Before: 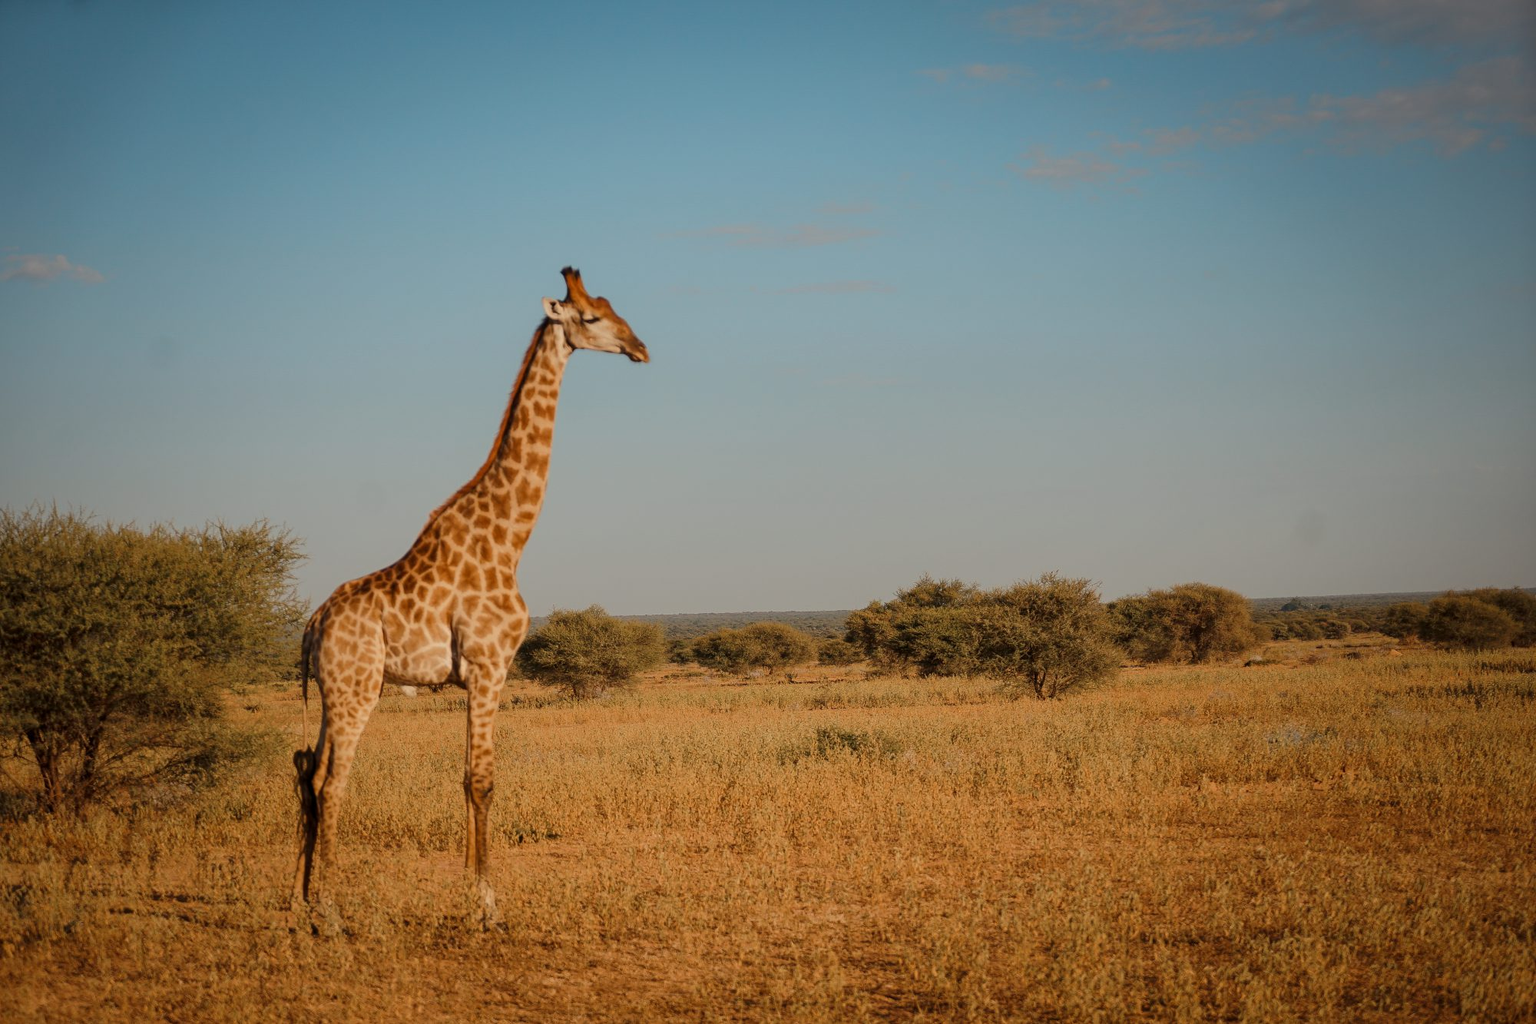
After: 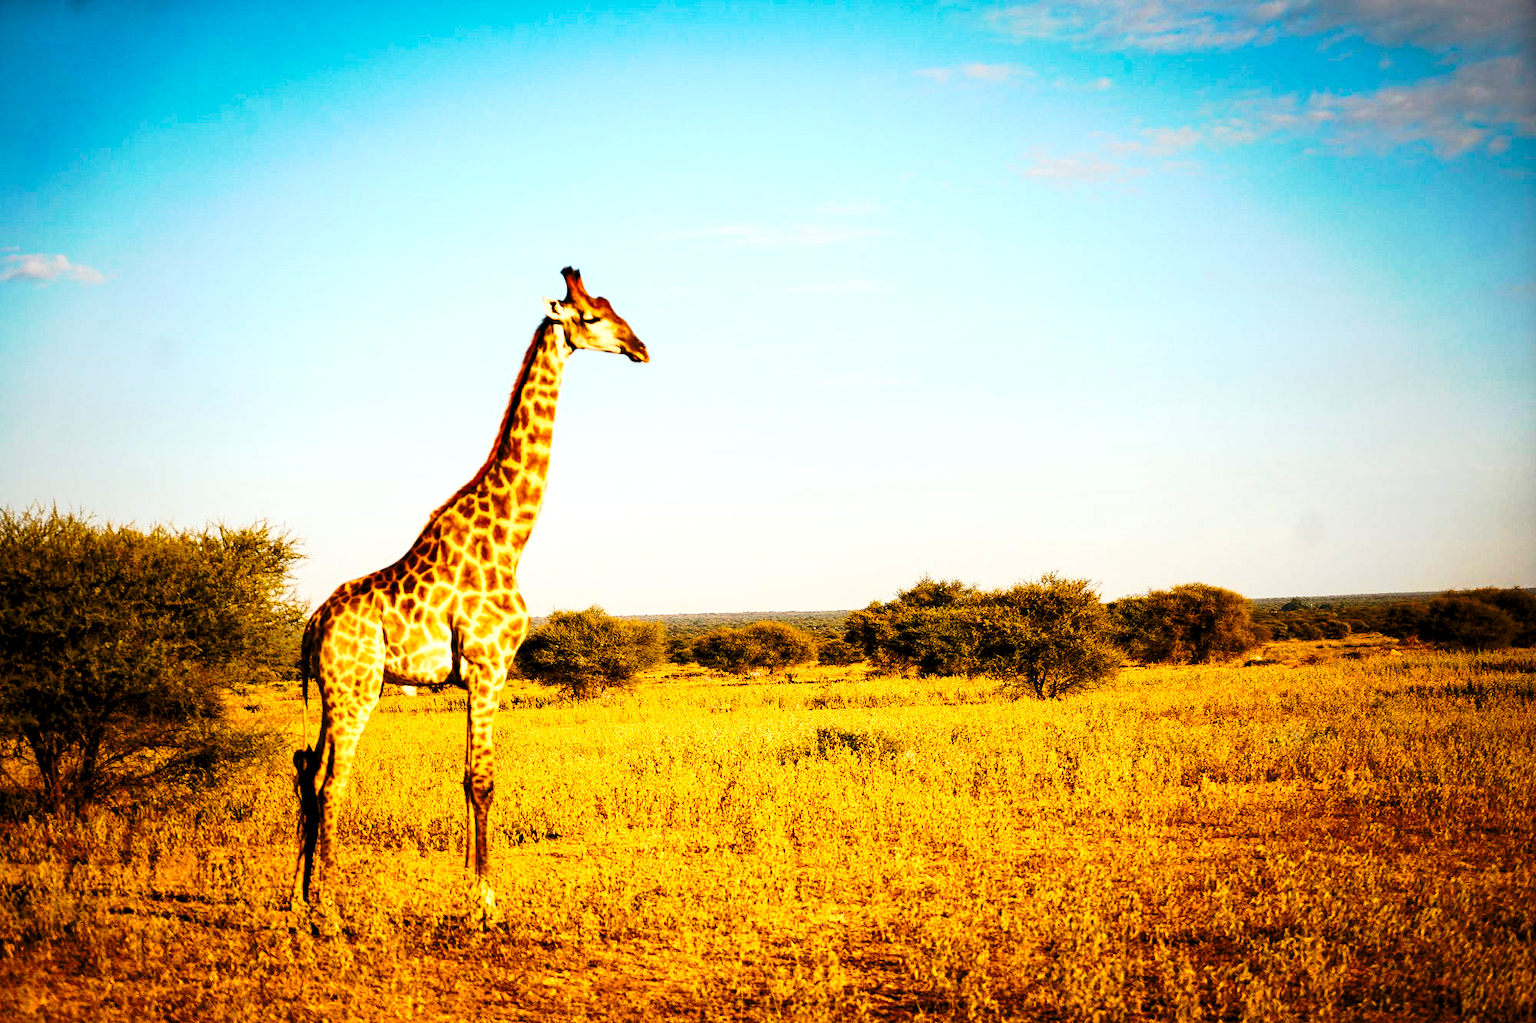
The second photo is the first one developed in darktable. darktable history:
levels: levels [0.062, 0.494, 0.925]
contrast brightness saturation: contrast 0.271
color balance rgb: linear chroma grading › global chroma 14.726%, perceptual saturation grading › global saturation 15.68%, perceptual saturation grading › highlights -19.382%, perceptual saturation grading › shadows 19.34%, global vibrance 41.525%
tone curve: curves: ch0 [(0, 0) (0.003, 0.003) (0.011, 0.013) (0.025, 0.029) (0.044, 0.052) (0.069, 0.081) (0.1, 0.116) (0.136, 0.158) (0.177, 0.207) (0.224, 0.268) (0.277, 0.373) (0.335, 0.465) (0.399, 0.565) (0.468, 0.674) (0.543, 0.79) (0.623, 0.853) (0.709, 0.918) (0.801, 0.956) (0.898, 0.977) (1, 1)], preserve colors none
